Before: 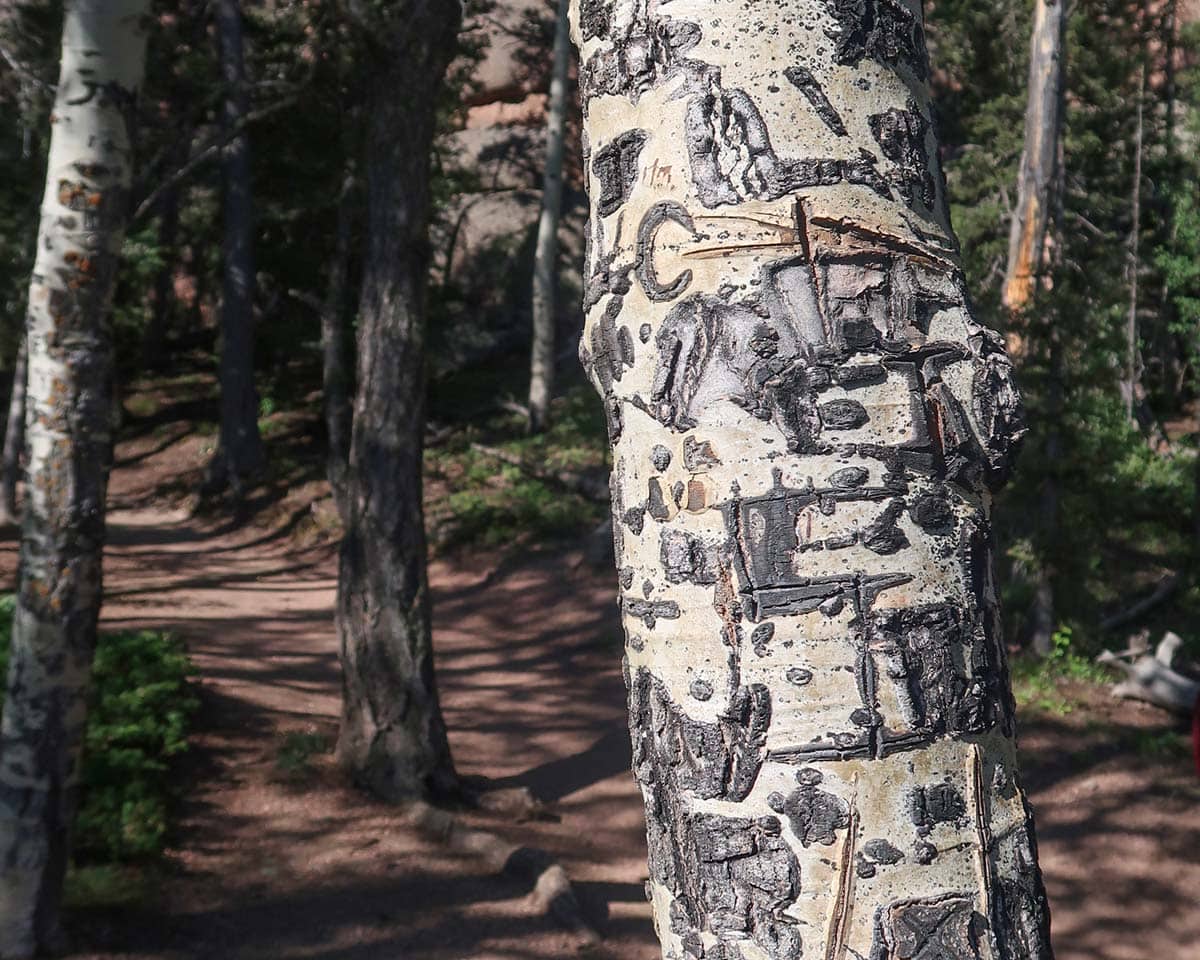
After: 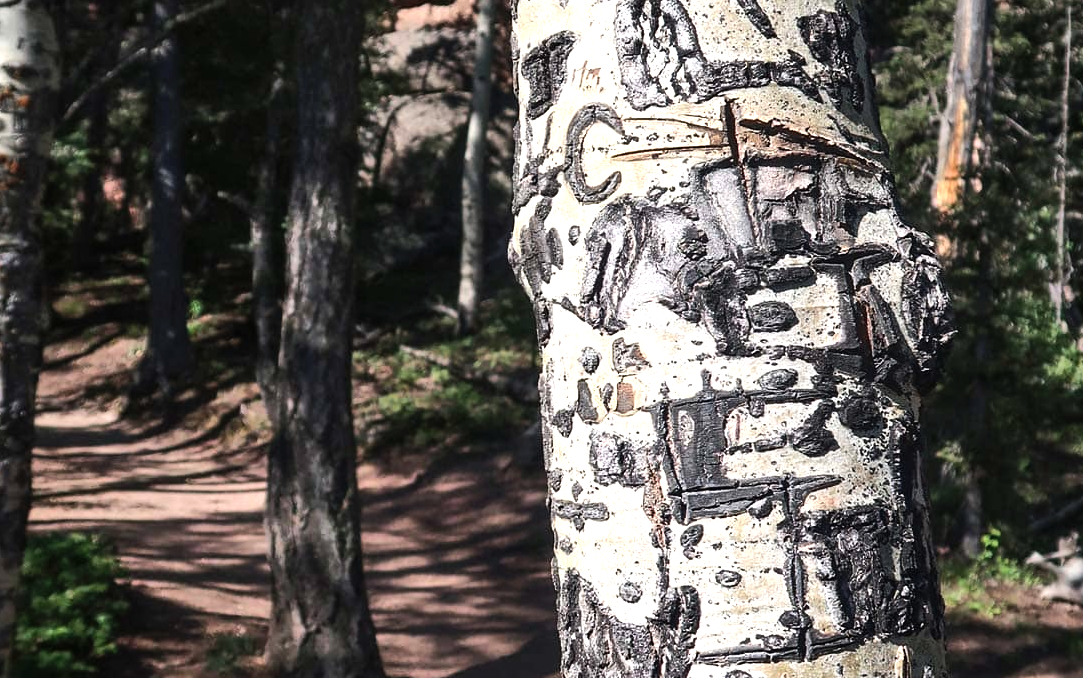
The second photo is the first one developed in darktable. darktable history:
crop: left 5.988%, top 10.259%, right 3.681%, bottom 19.11%
shadows and highlights: soften with gaussian
exposure: black level correction 0, compensate highlight preservation false
tone equalizer: -8 EV -0.778 EV, -7 EV -0.73 EV, -6 EV -0.573 EV, -5 EV -0.404 EV, -3 EV 0.381 EV, -2 EV 0.6 EV, -1 EV 0.694 EV, +0 EV 0.737 EV, edges refinement/feathering 500, mask exposure compensation -1.57 EV, preserve details no
